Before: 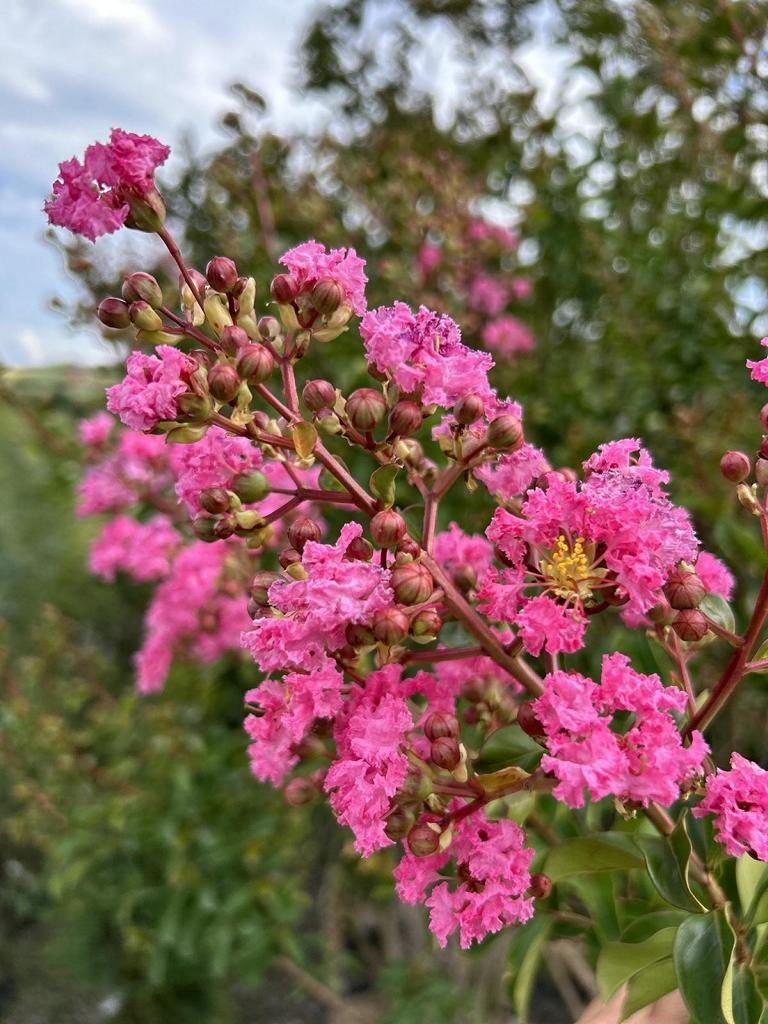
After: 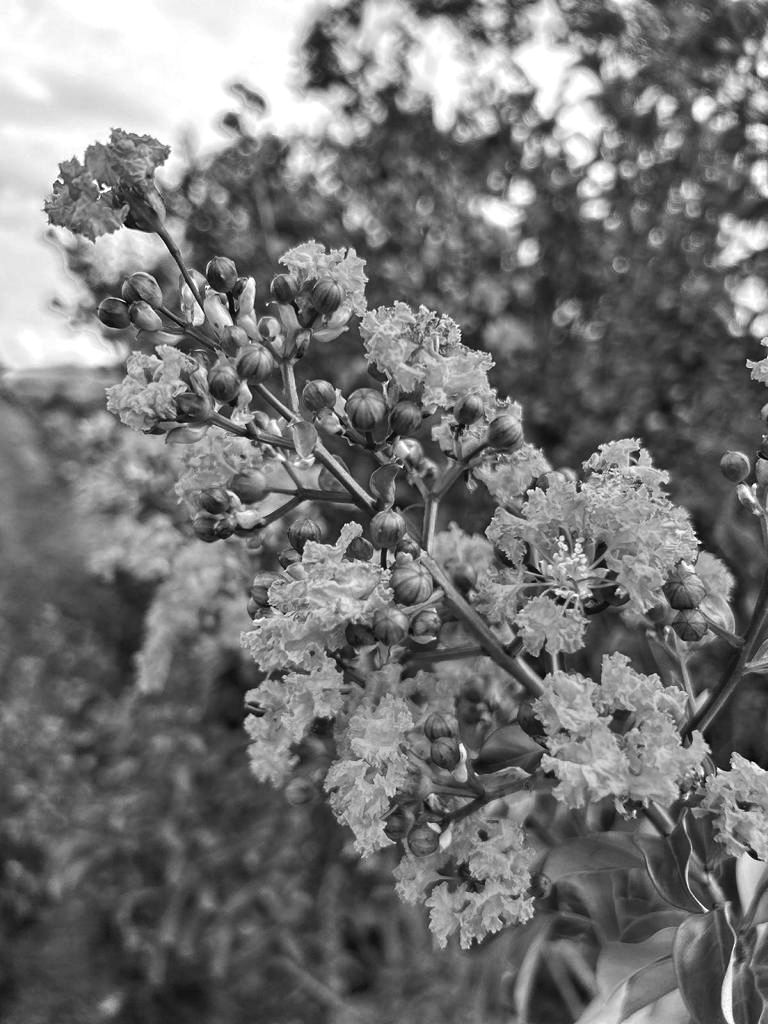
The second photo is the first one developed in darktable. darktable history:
tone equalizer: -8 EV -0.417 EV, -7 EV -0.389 EV, -6 EV -0.333 EV, -5 EV -0.222 EV, -3 EV 0.222 EV, -2 EV 0.333 EV, -1 EV 0.389 EV, +0 EV 0.417 EV, edges refinement/feathering 500, mask exposure compensation -1.25 EV, preserve details no
contrast brightness saturation: saturation -1
